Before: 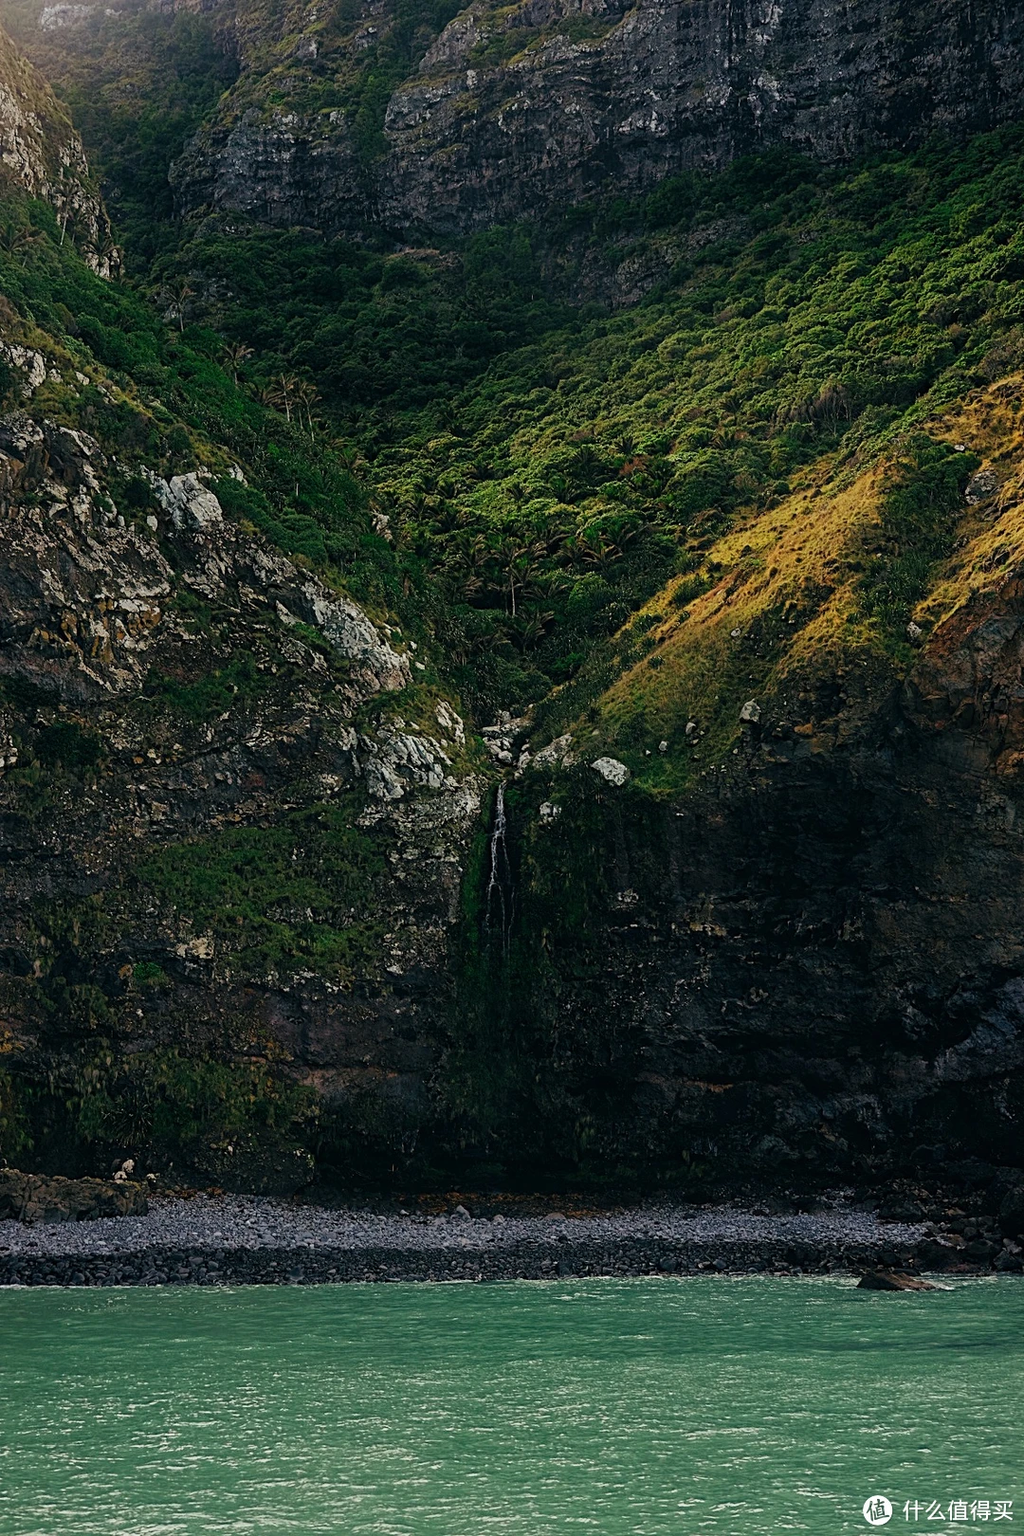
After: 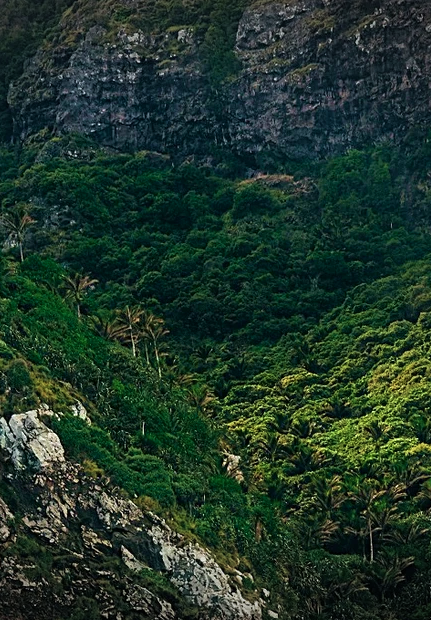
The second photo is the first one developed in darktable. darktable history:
exposure: exposure 0.601 EV, compensate exposure bias true, compensate highlight preservation false
crop: left 15.794%, top 5.443%, right 44.243%, bottom 56.246%
velvia: strength 44.67%
vignetting: fall-off start 100%, brightness -0.575, width/height ratio 1.304
